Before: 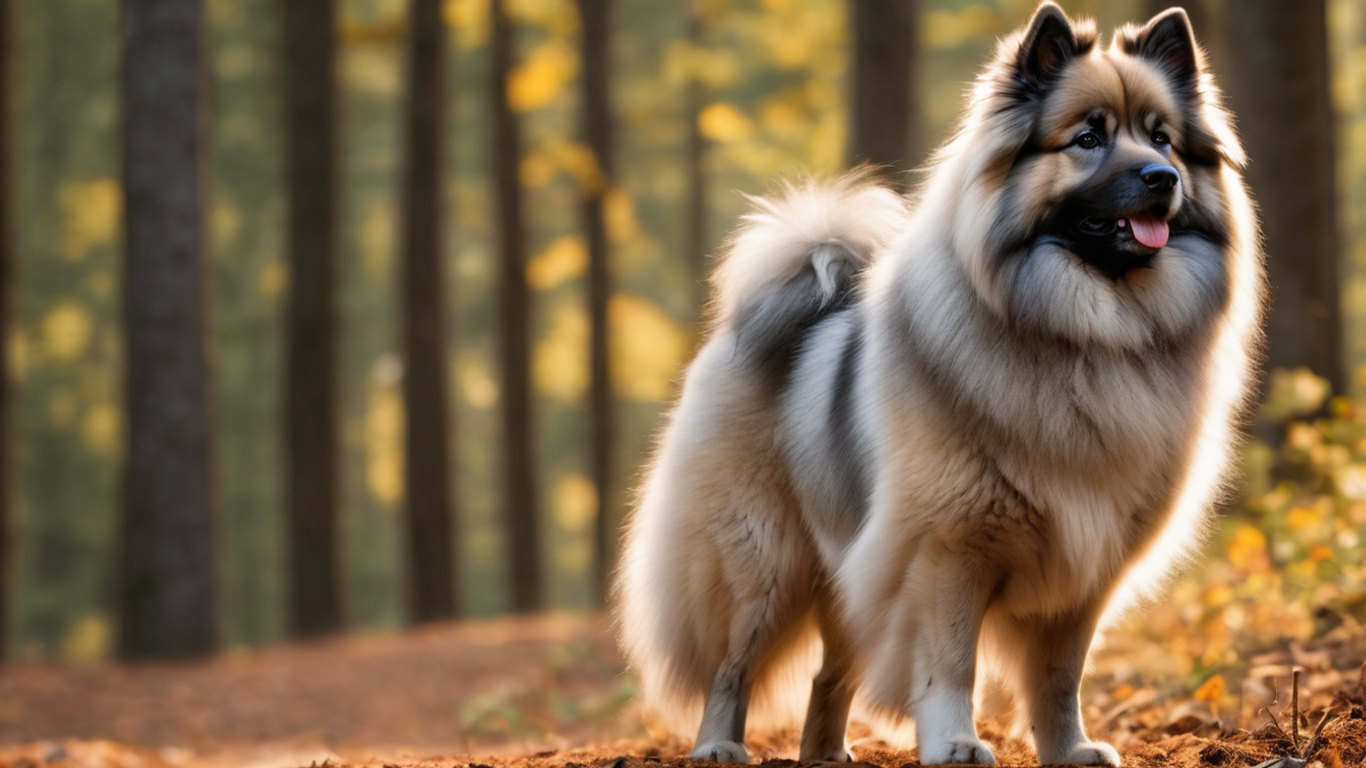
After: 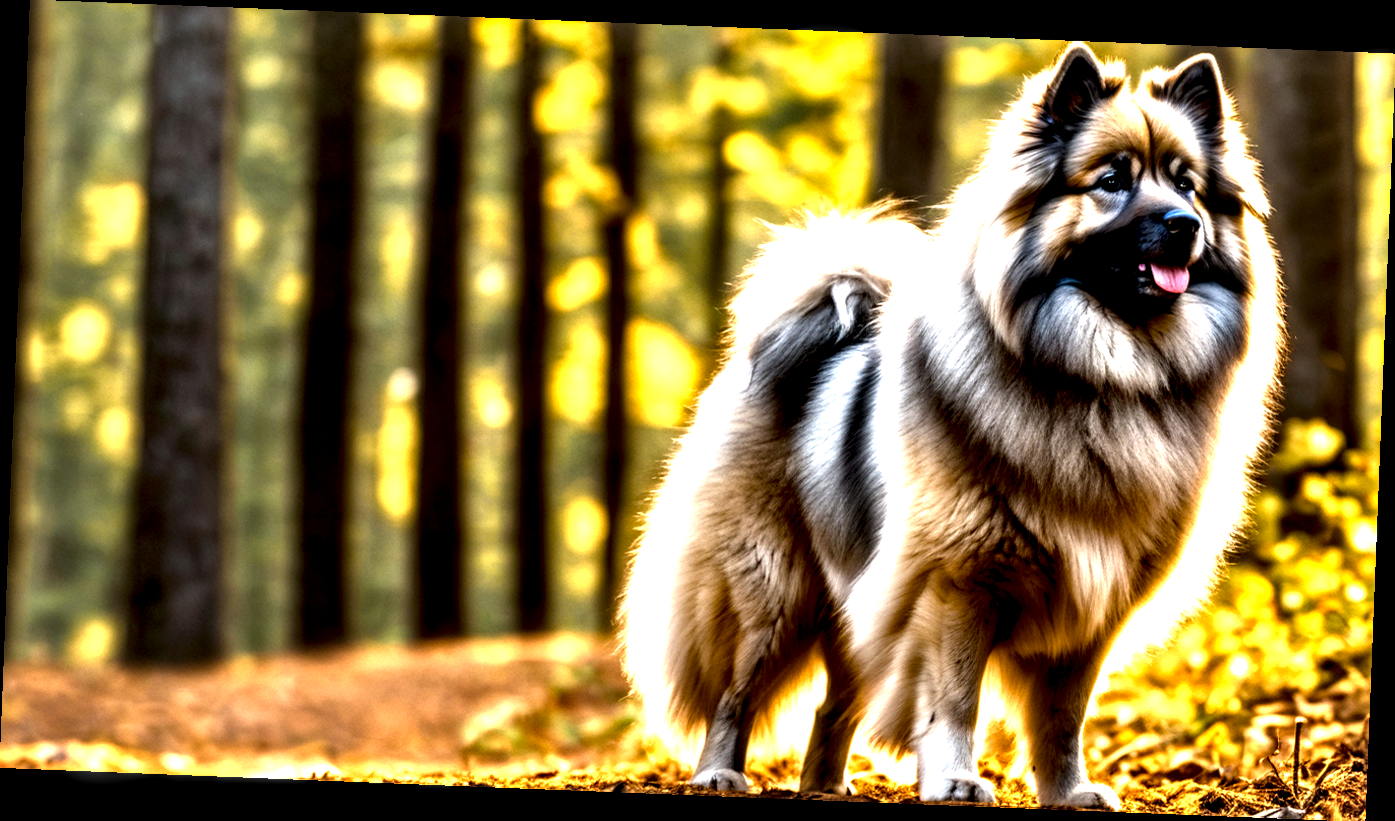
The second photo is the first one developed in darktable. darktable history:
rotate and perspective: rotation 2.27°, automatic cropping off
exposure: compensate highlight preservation false
color balance rgb: linear chroma grading › global chroma 9%, perceptual saturation grading › global saturation 36%, perceptual saturation grading › shadows 35%, perceptual brilliance grading › global brilliance 21.21%, perceptual brilliance grading › shadows -35%, global vibrance 21.21%
local contrast: highlights 115%, shadows 42%, detail 293%
